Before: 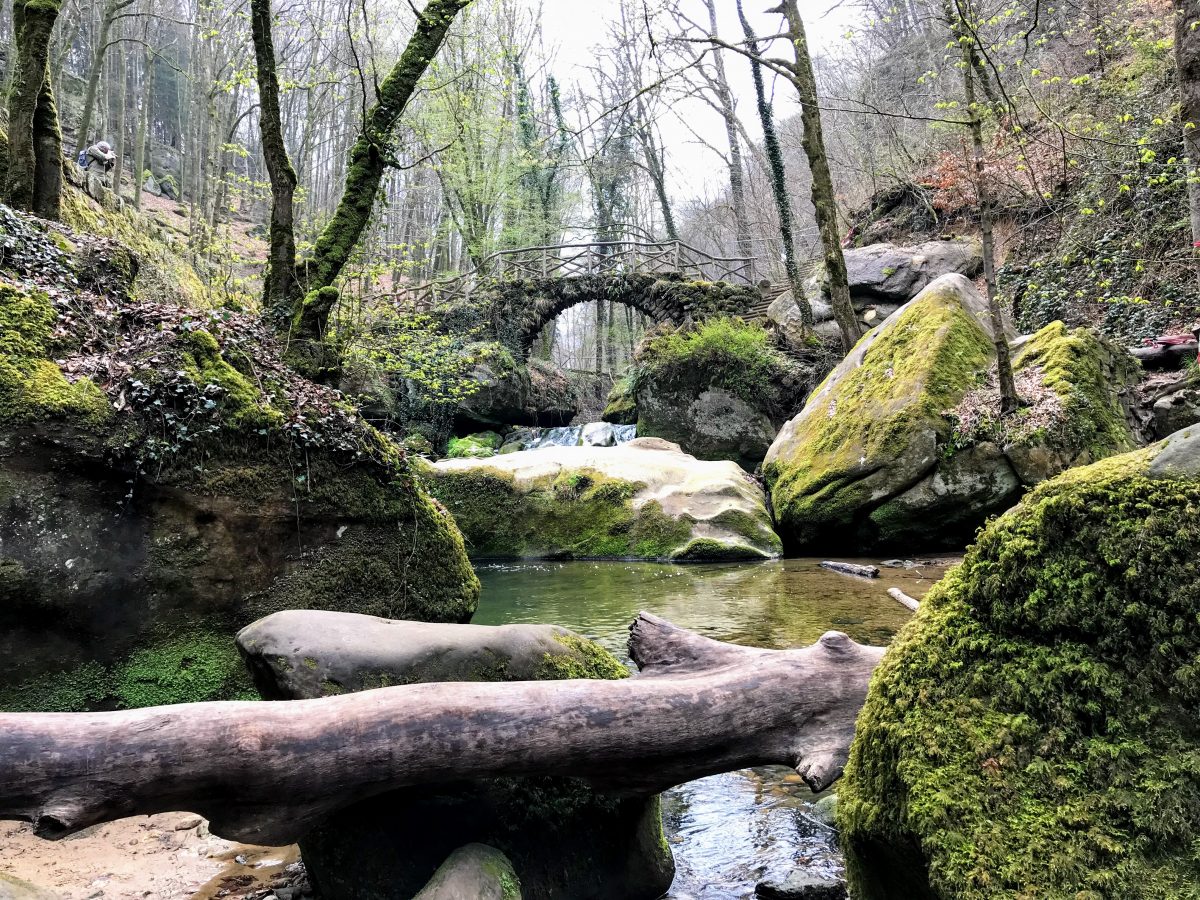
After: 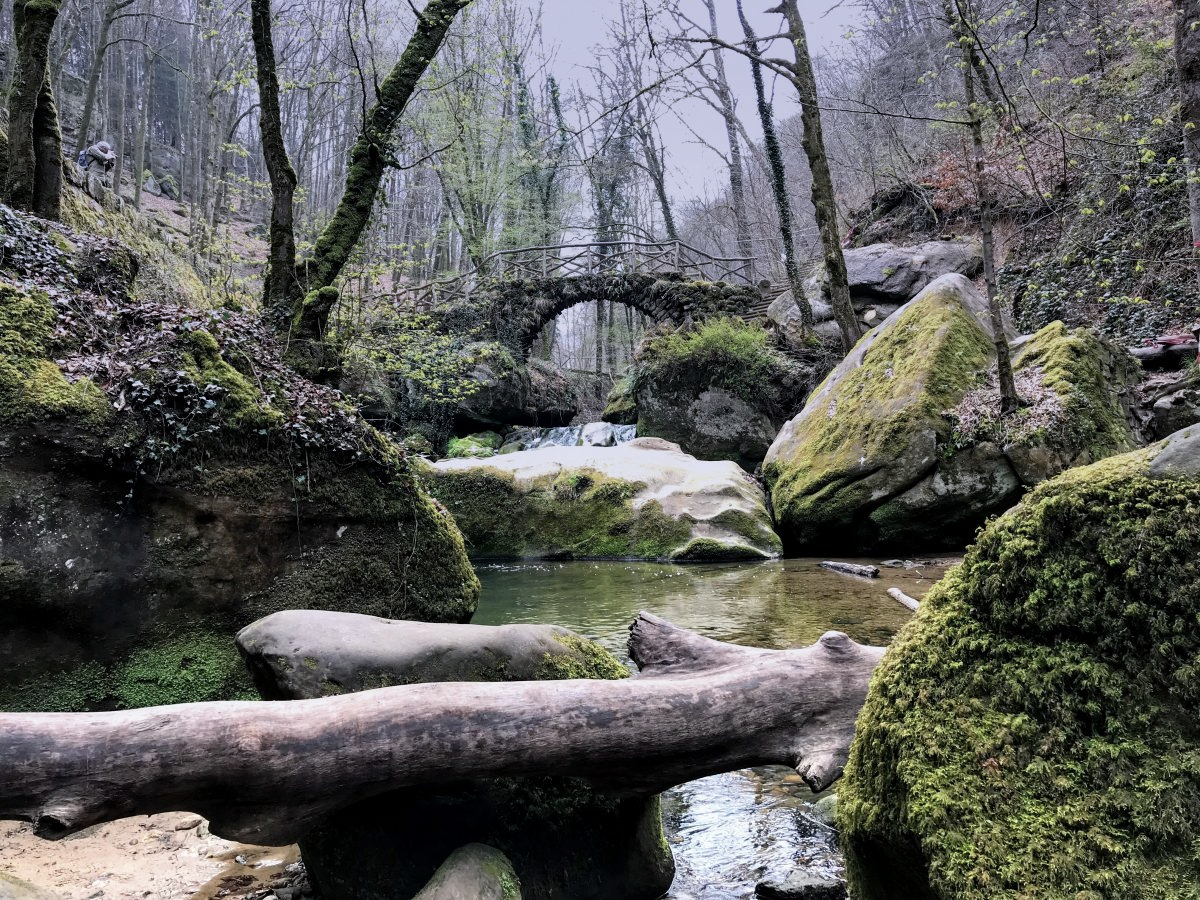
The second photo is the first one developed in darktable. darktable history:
contrast brightness saturation: contrast 0.06, brightness -0.01, saturation -0.23
graduated density: hue 238.83°, saturation 50%
